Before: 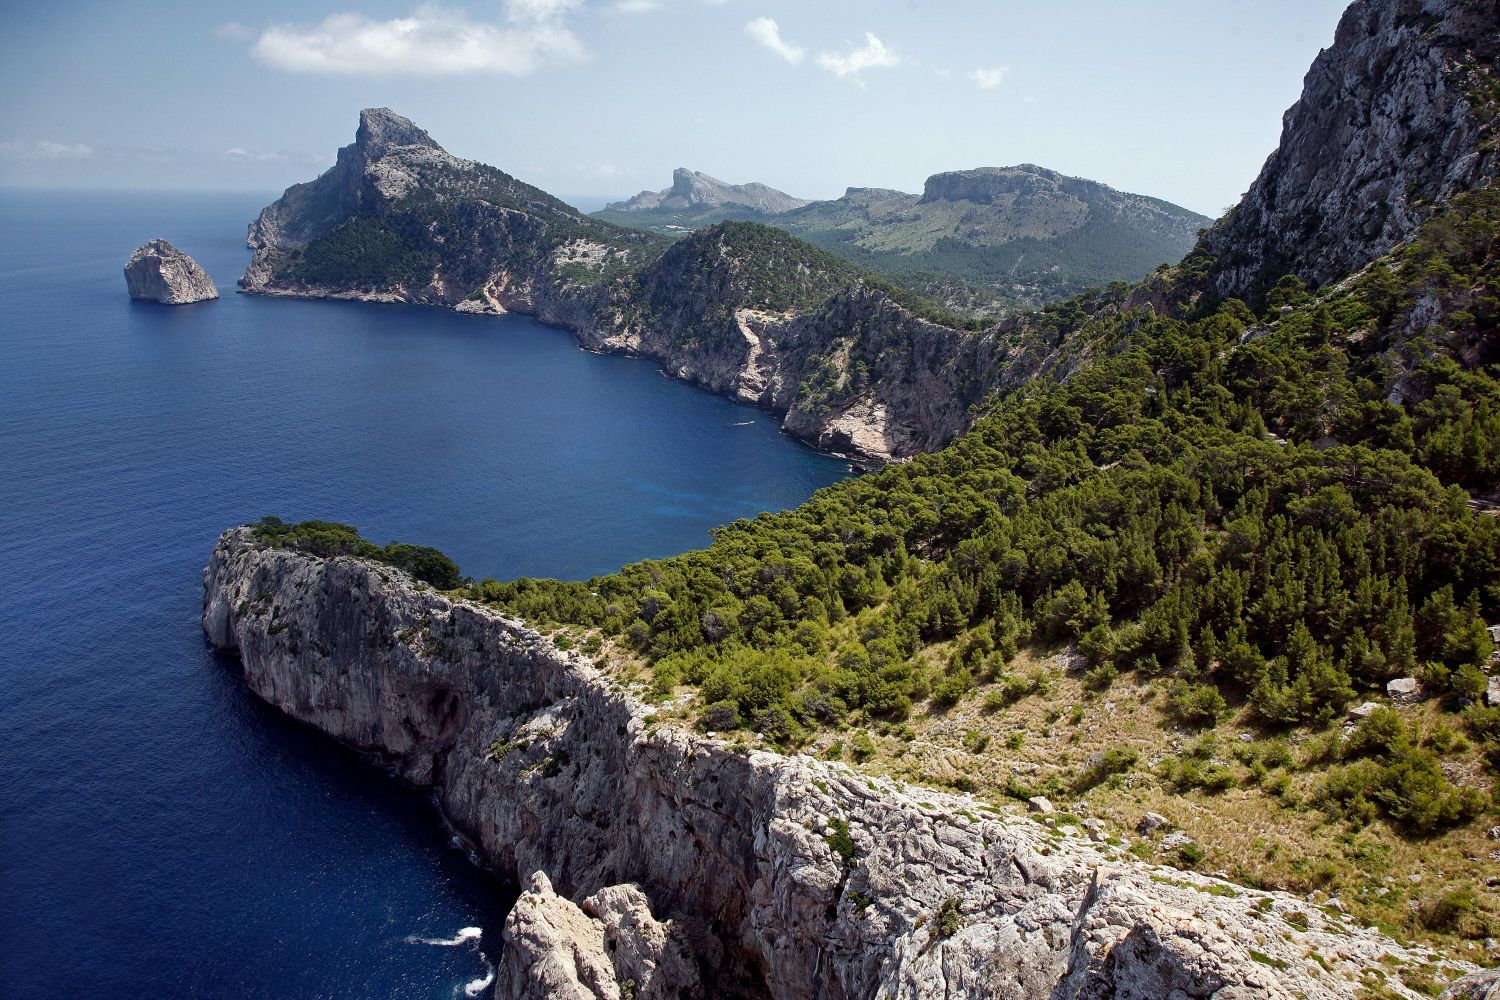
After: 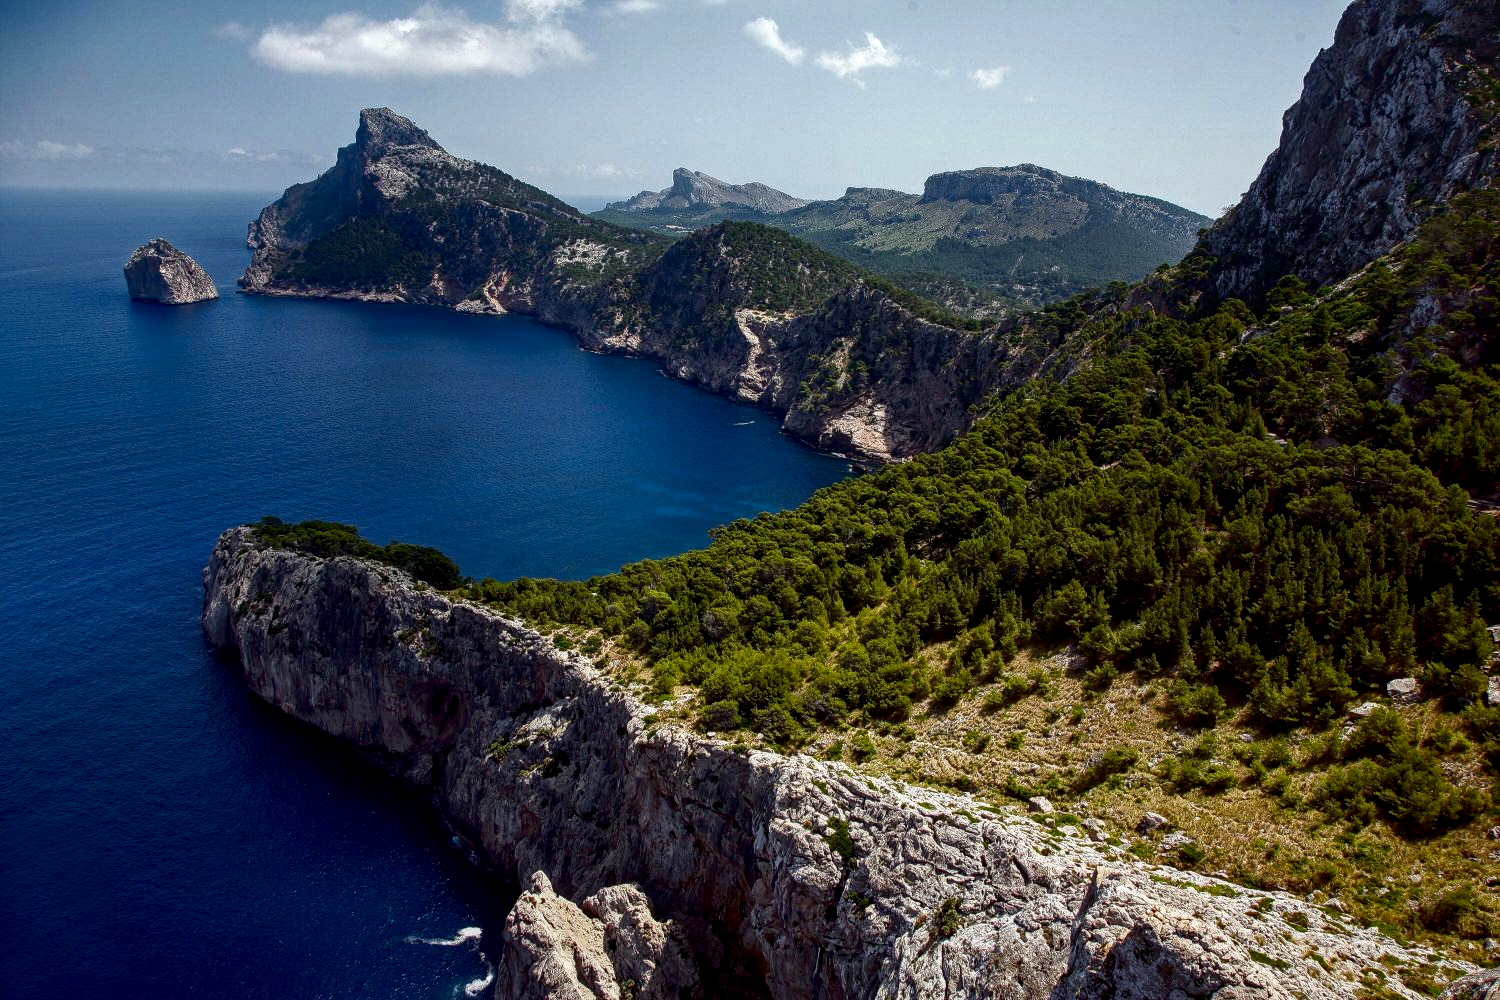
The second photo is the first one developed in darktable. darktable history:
contrast brightness saturation: brightness -0.25, saturation 0.2
local contrast: detail 130%
